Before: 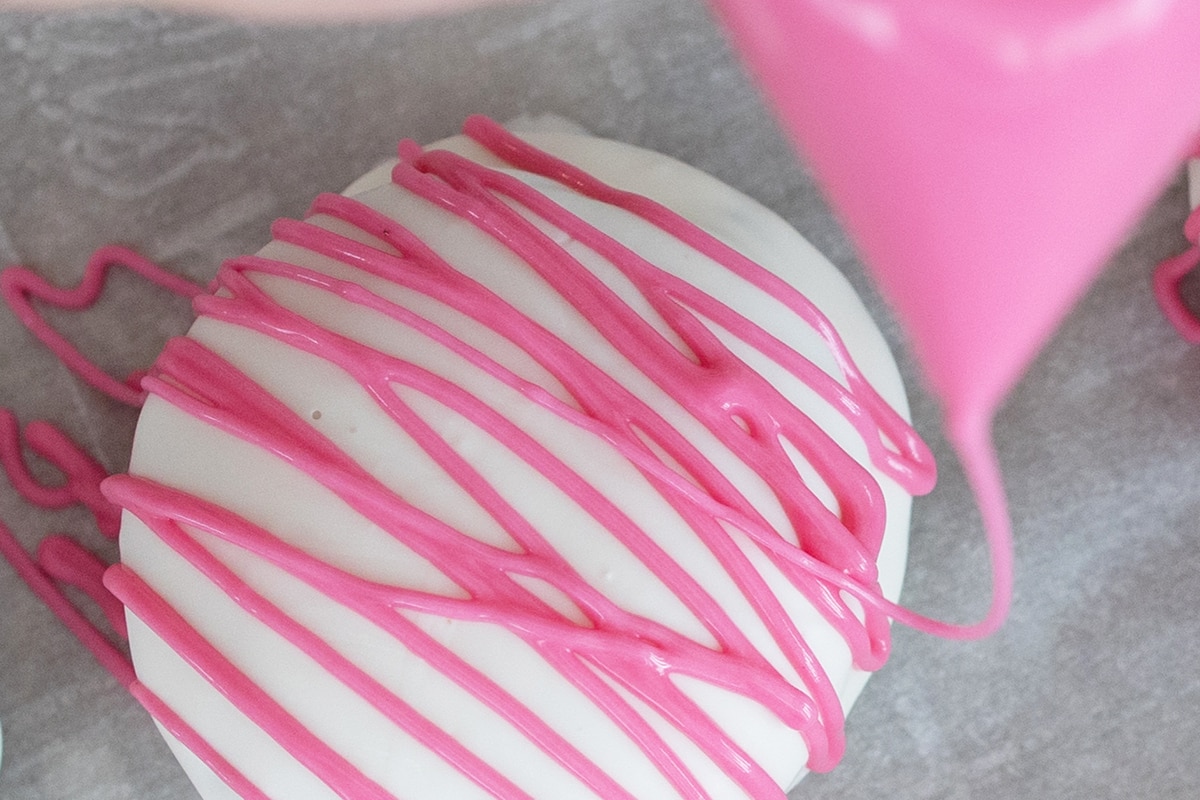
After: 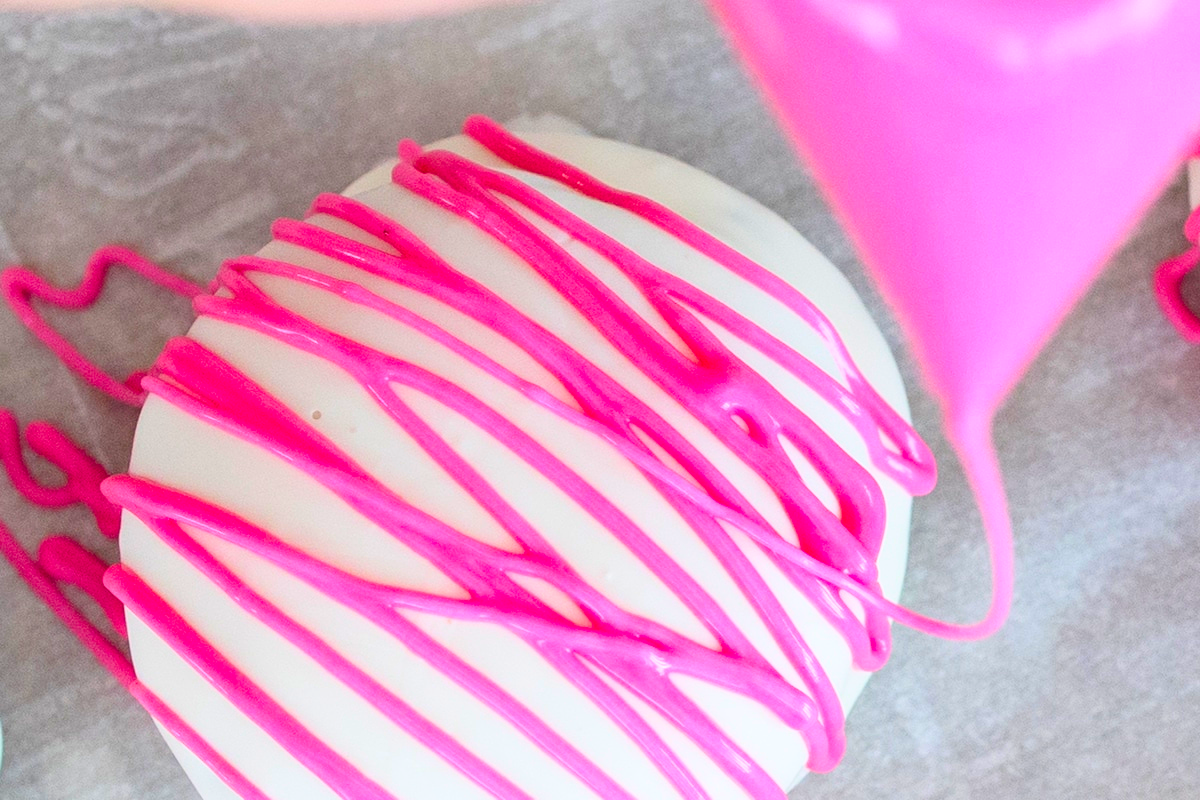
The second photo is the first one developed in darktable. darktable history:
contrast brightness saturation: contrast 0.205, brightness 0.194, saturation 0.802
